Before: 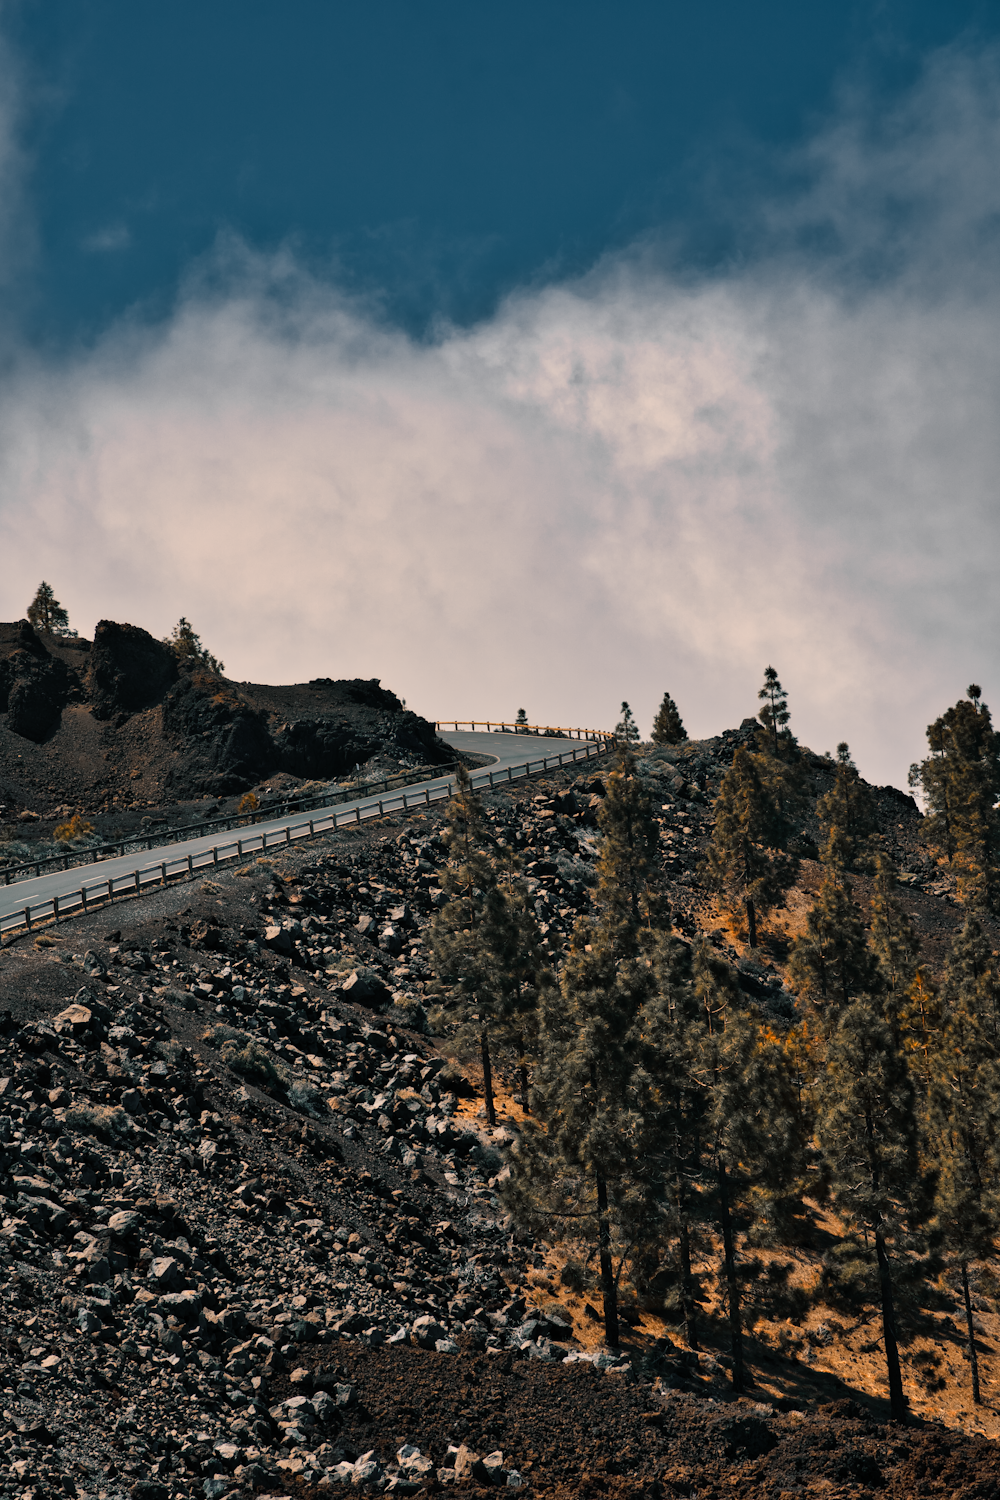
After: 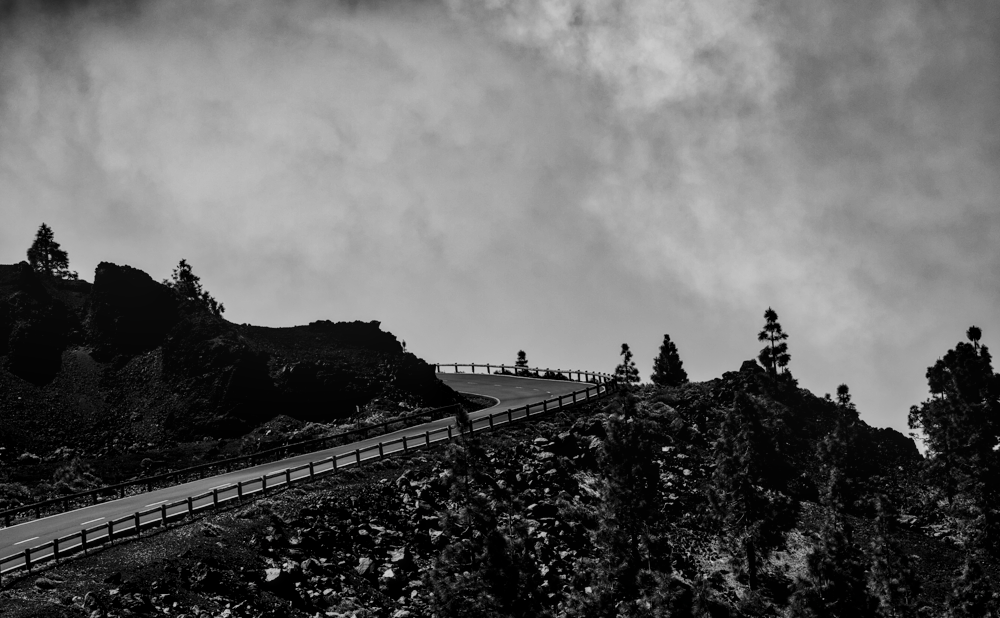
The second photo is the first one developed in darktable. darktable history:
exposure: black level correction 0.001, exposure 1.316 EV, compensate exposure bias true, compensate highlight preservation false
contrast brightness saturation: contrast 0.017, brightness -0.981, saturation -0.995
filmic rgb: black relative exposure -7.65 EV, white relative exposure 4.56 EV, hardness 3.61, preserve chrominance no, color science v4 (2020), type of noise poissonian
local contrast: on, module defaults
crop and rotate: top 23.919%, bottom 34.863%
